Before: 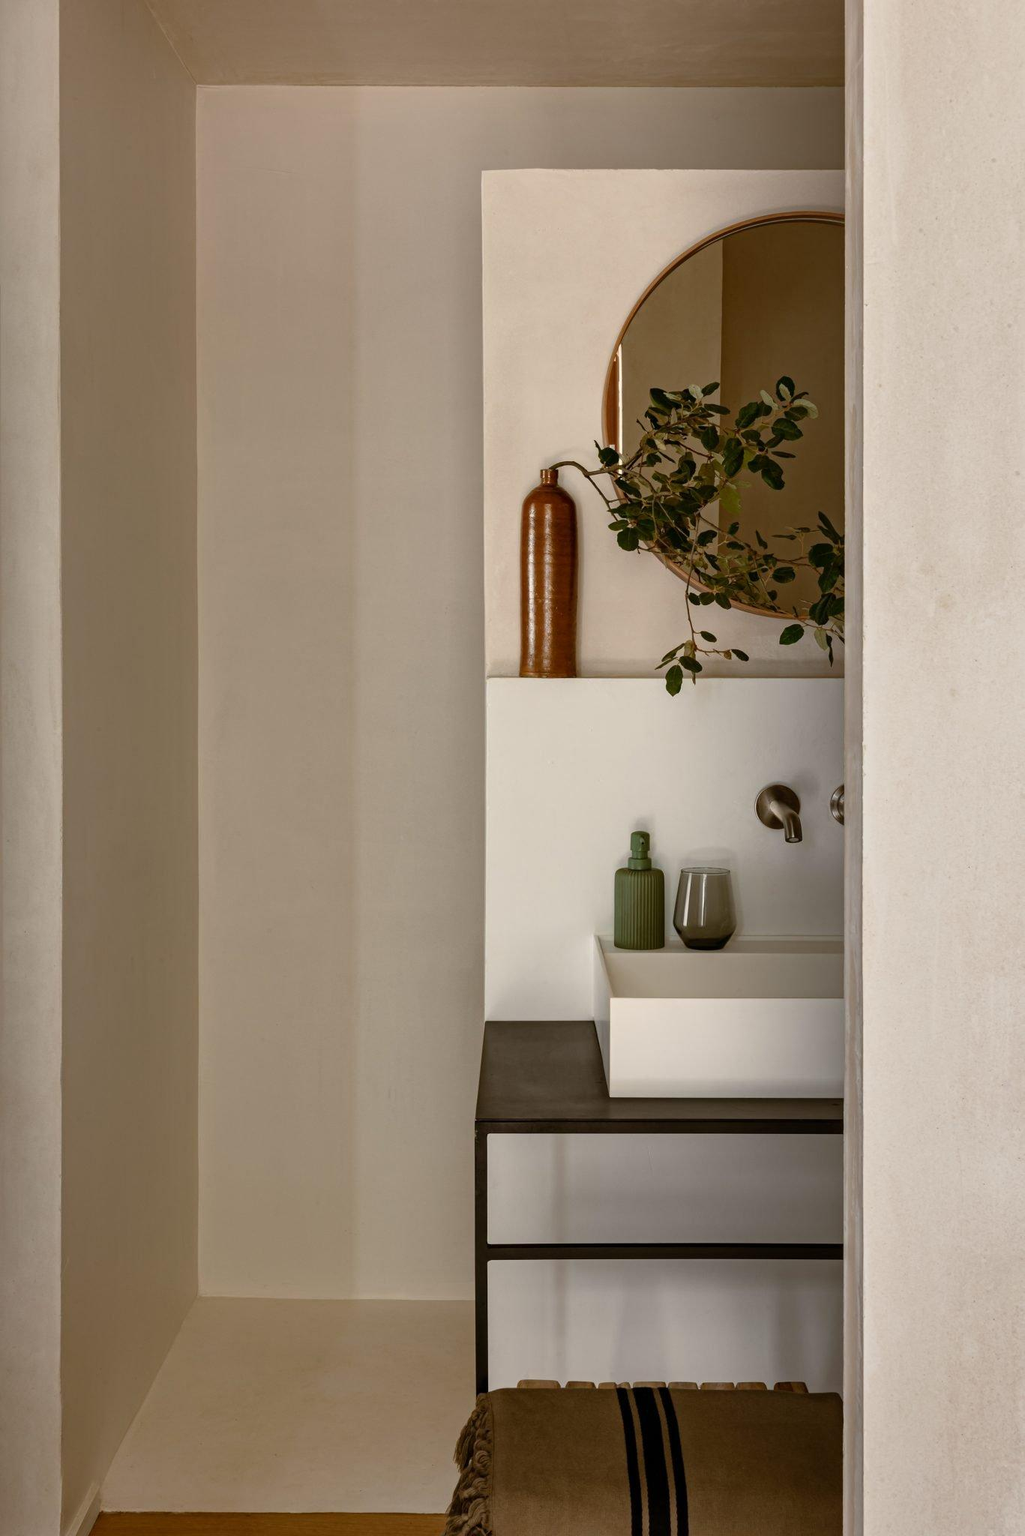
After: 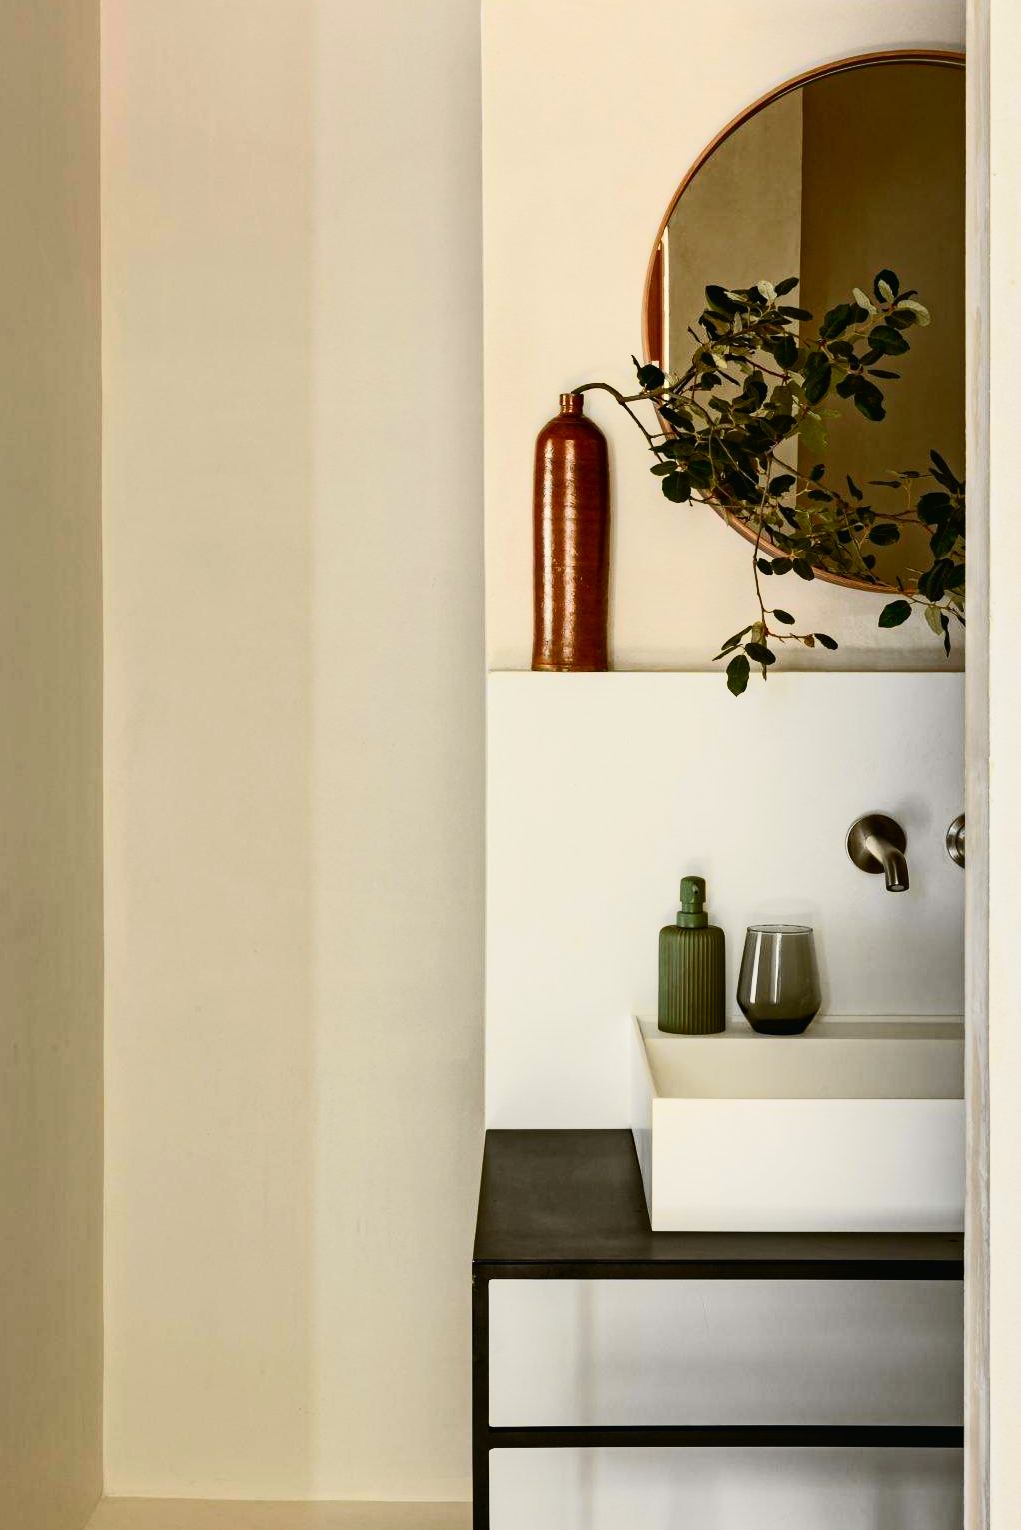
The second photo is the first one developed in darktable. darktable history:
tone equalizer: -8 EV -0.417 EV, -7 EV -0.389 EV, -6 EV -0.333 EV, -5 EV -0.222 EV, -3 EV 0.222 EV, -2 EV 0.333 EV, -1 EV 0.389 EV, +0 EV 0.417 EV, edges refinement/feathering 500, mask exposure compensation -1.57 EV, preserve details no
tone curve: curves: ch0 [(0, 0.015) (0.037, 0.022) (0.131, 0.116) (0.316, 0.345) (0.49, 0.615) (0.677, 0.82) (0.813, 0.891) (1, 0.955)]; ch1 [(0, 0) (0.366, 0.367) (0.475, 0.462) (0.494, 0.496) (0.504, 0.497) (0.554, 0.571) (0.618, 0.668) (1, 1)]; ch2 [(0, 0) (0.333, 0.346) (0.375, 0.375) (0.435, 0.424) (0.476, 0.492) (0.502, 0.499) (0.525, 0.522) (0.558, 0.575) (0.614, 0.656) (1, 1)], color space Lab, independent channels, preserve colors none
crop and rotate: left 11.831%, top 11.346%, right 13.429%, bottom 13.899%
